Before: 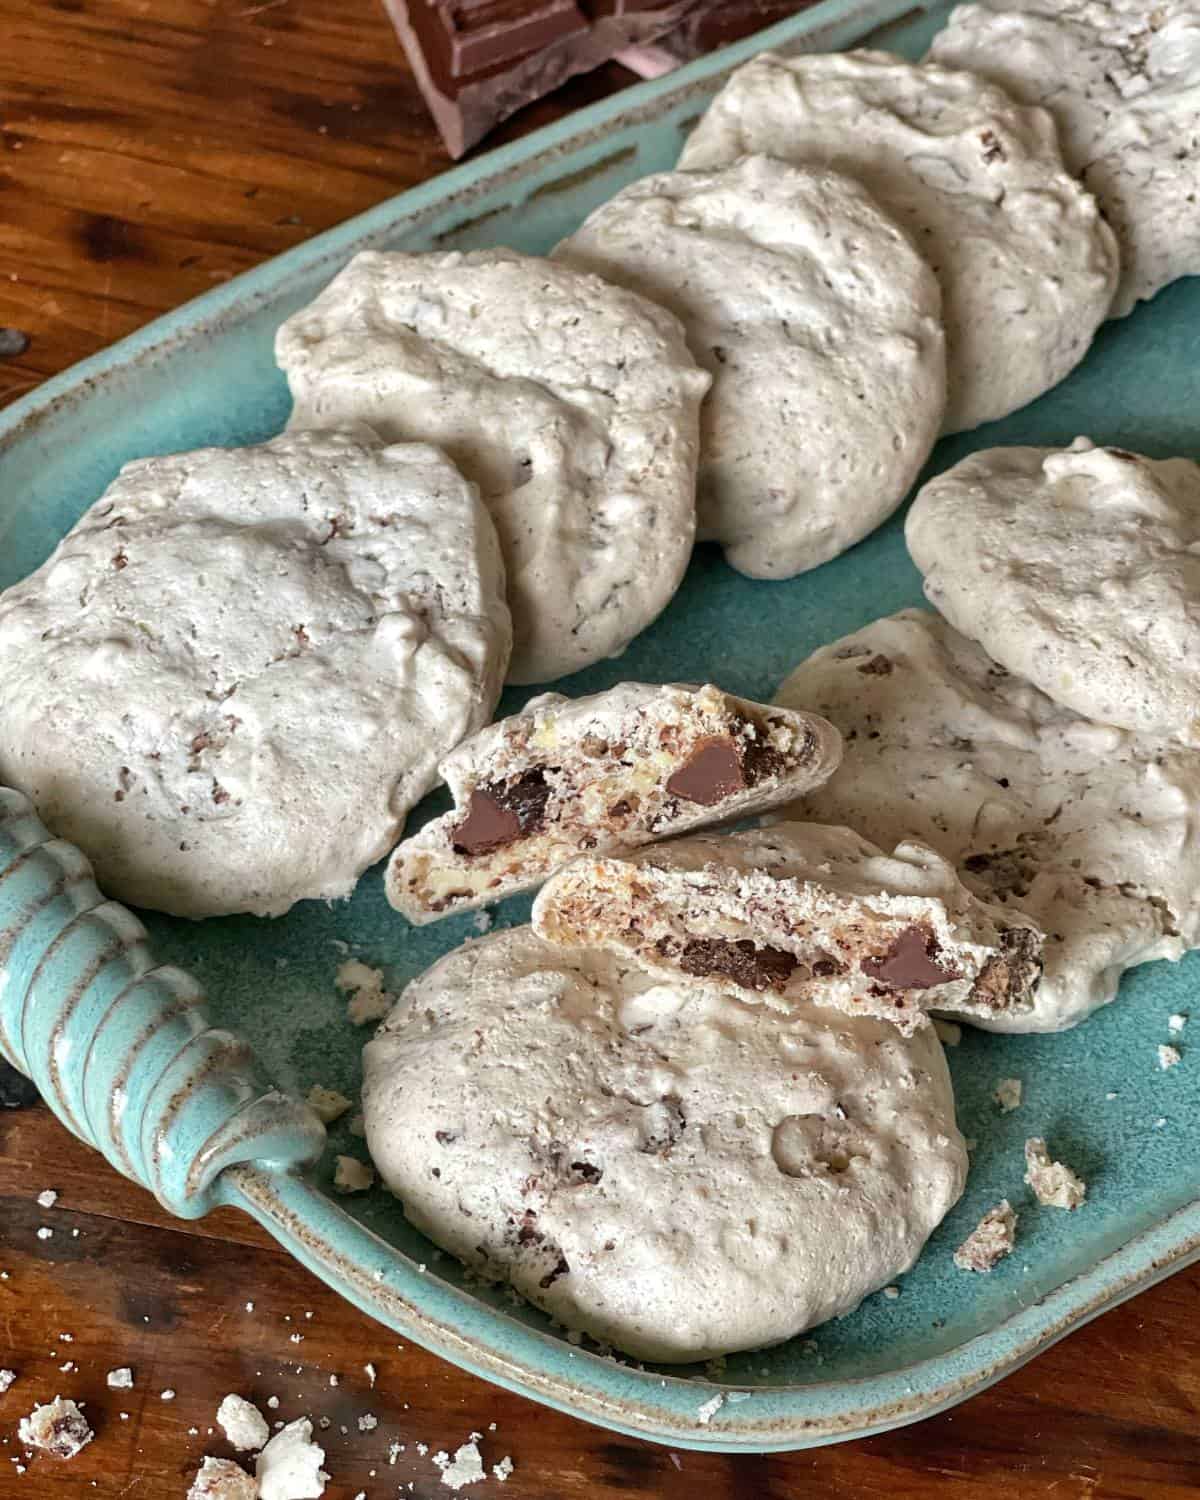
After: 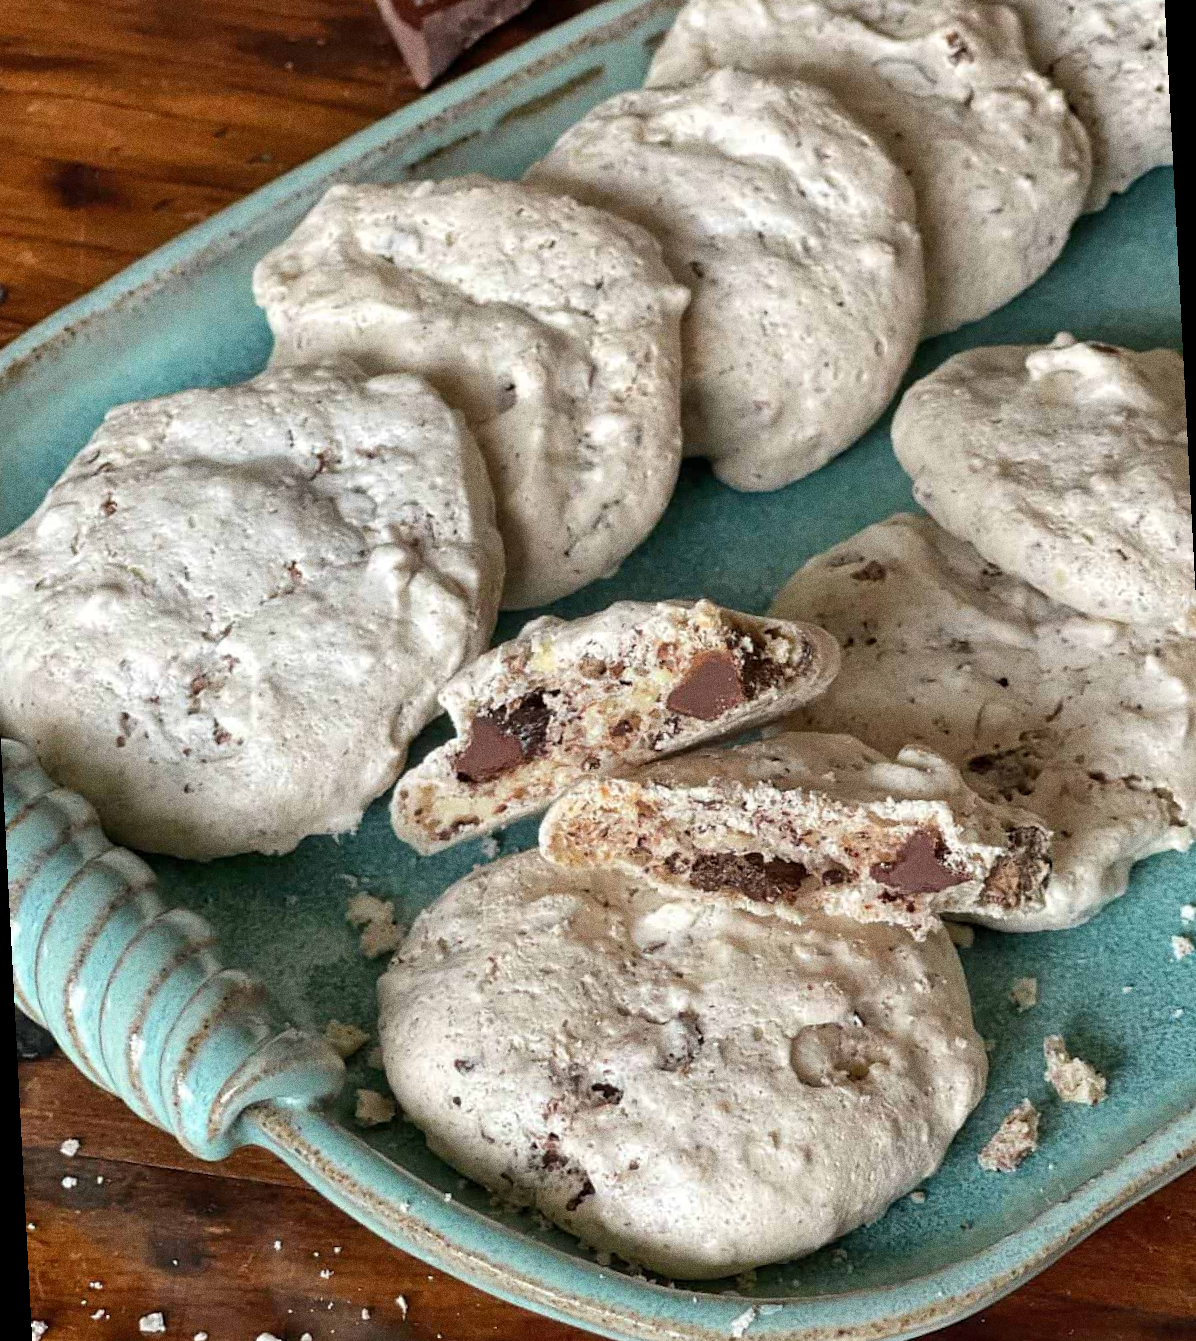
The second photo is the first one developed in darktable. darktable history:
rotate and perspective: rotation -3°, crop left 0.031, crop right 0.968, crop top 0.07, crop bottom 0.93
grain: coarseness 0.09 ISO, strength 40%
